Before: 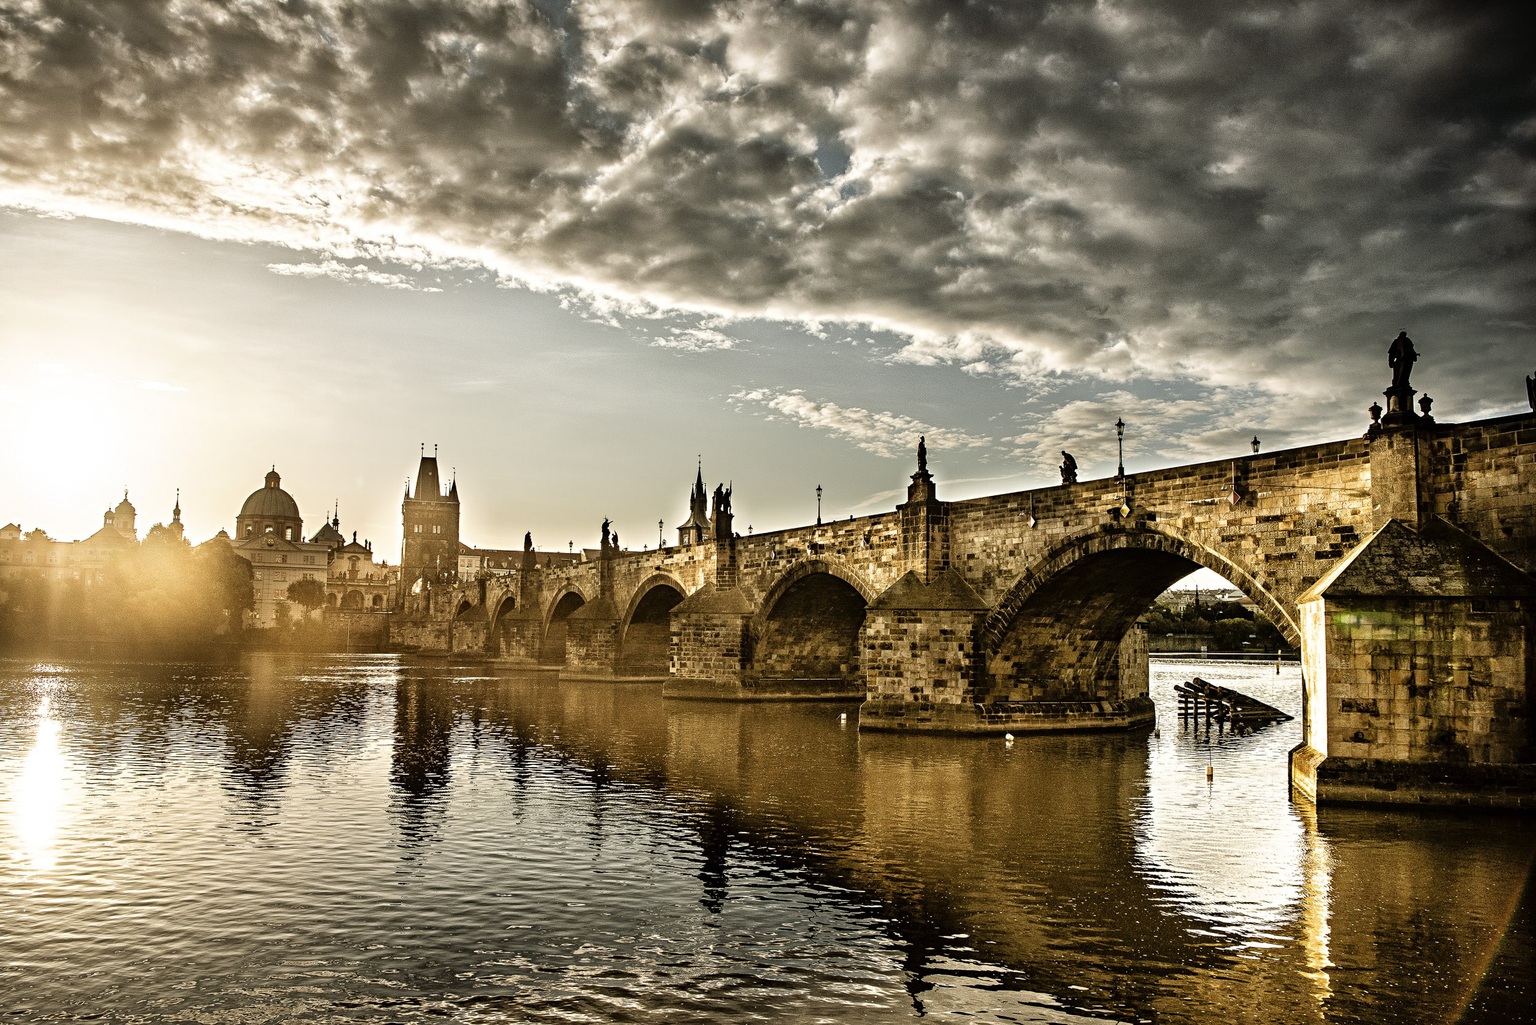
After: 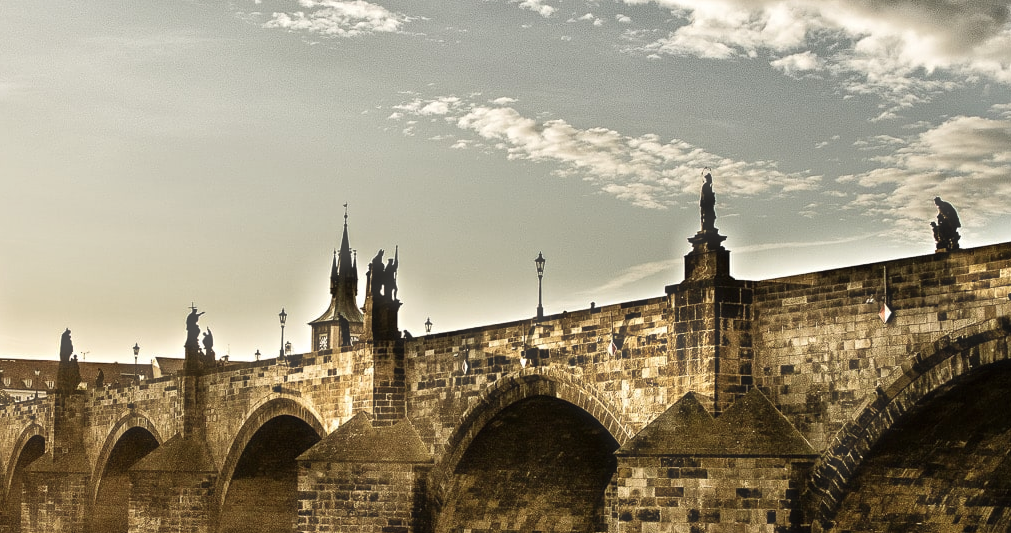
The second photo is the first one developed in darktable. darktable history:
haze removal: strength -0.1, adaptive false
crop: left 31.751%, top 32.172%, right 27.8%, bottom 35.83%
